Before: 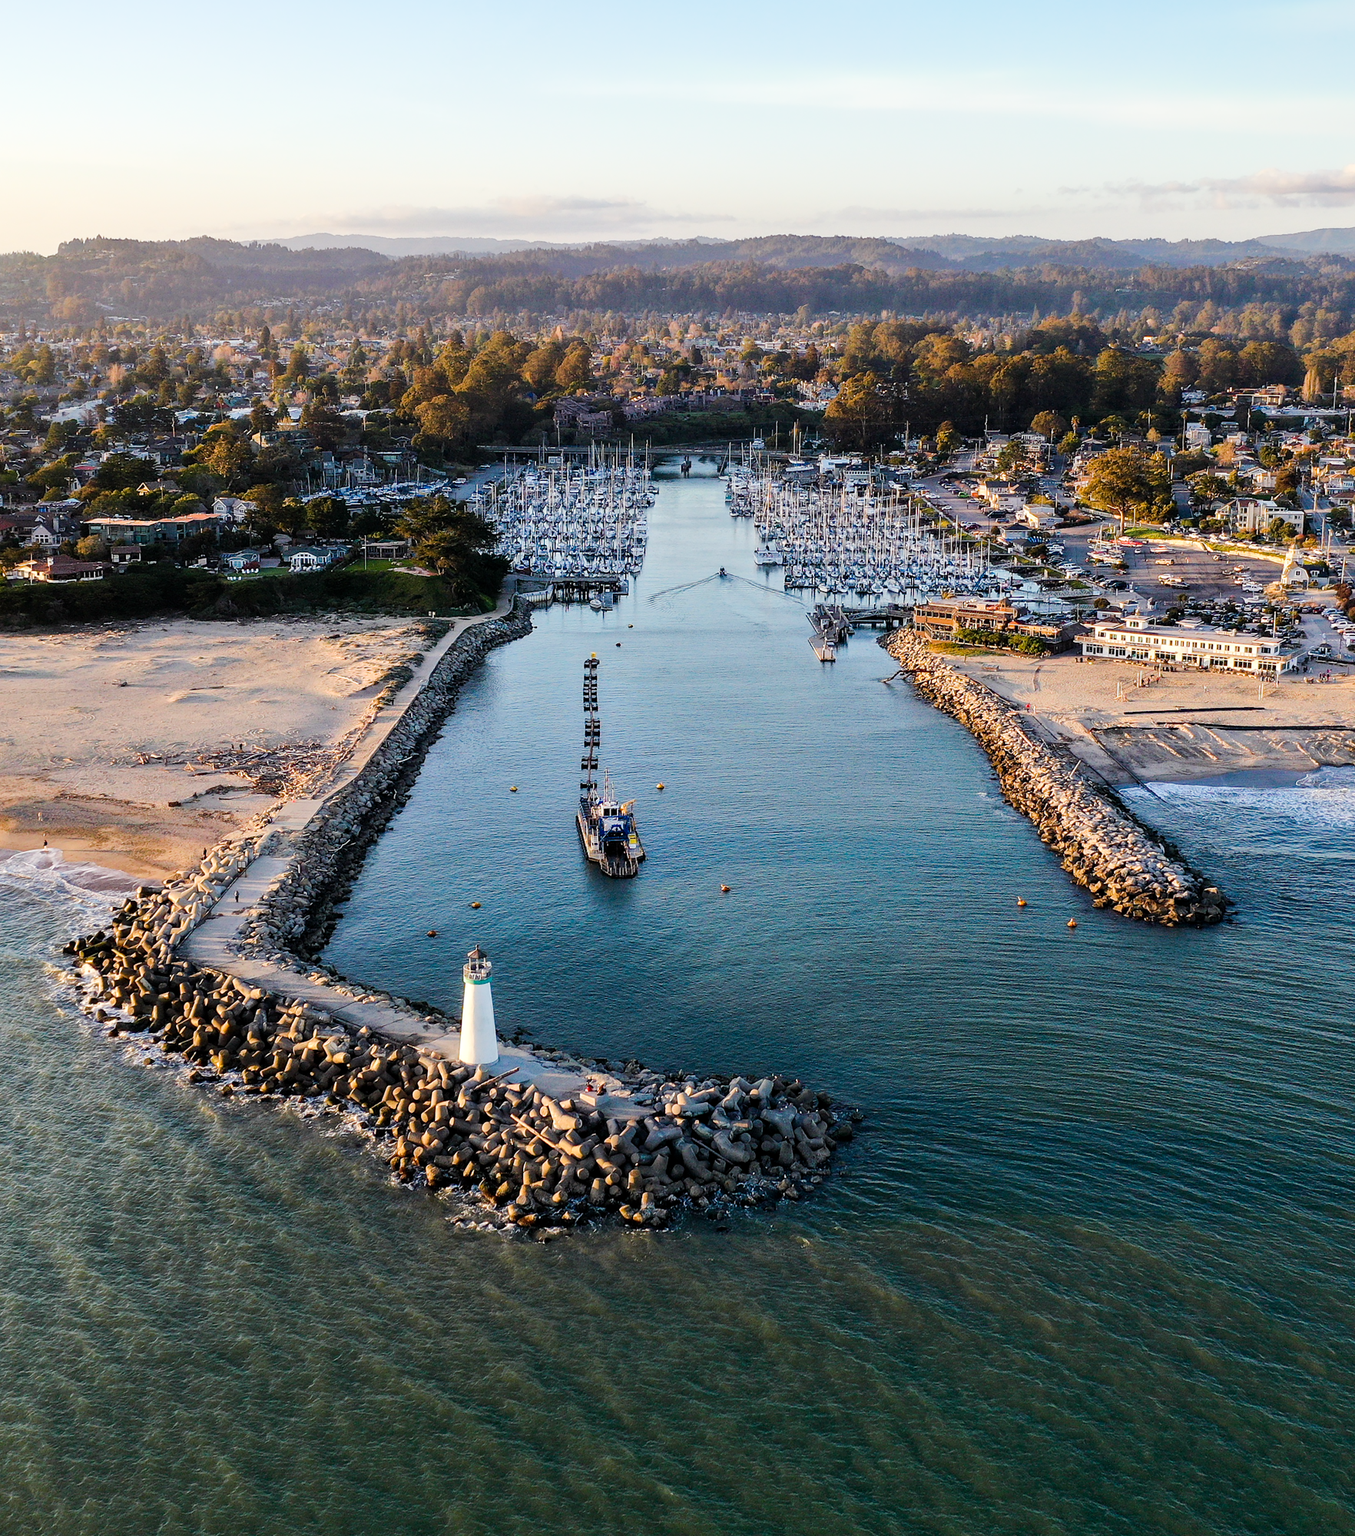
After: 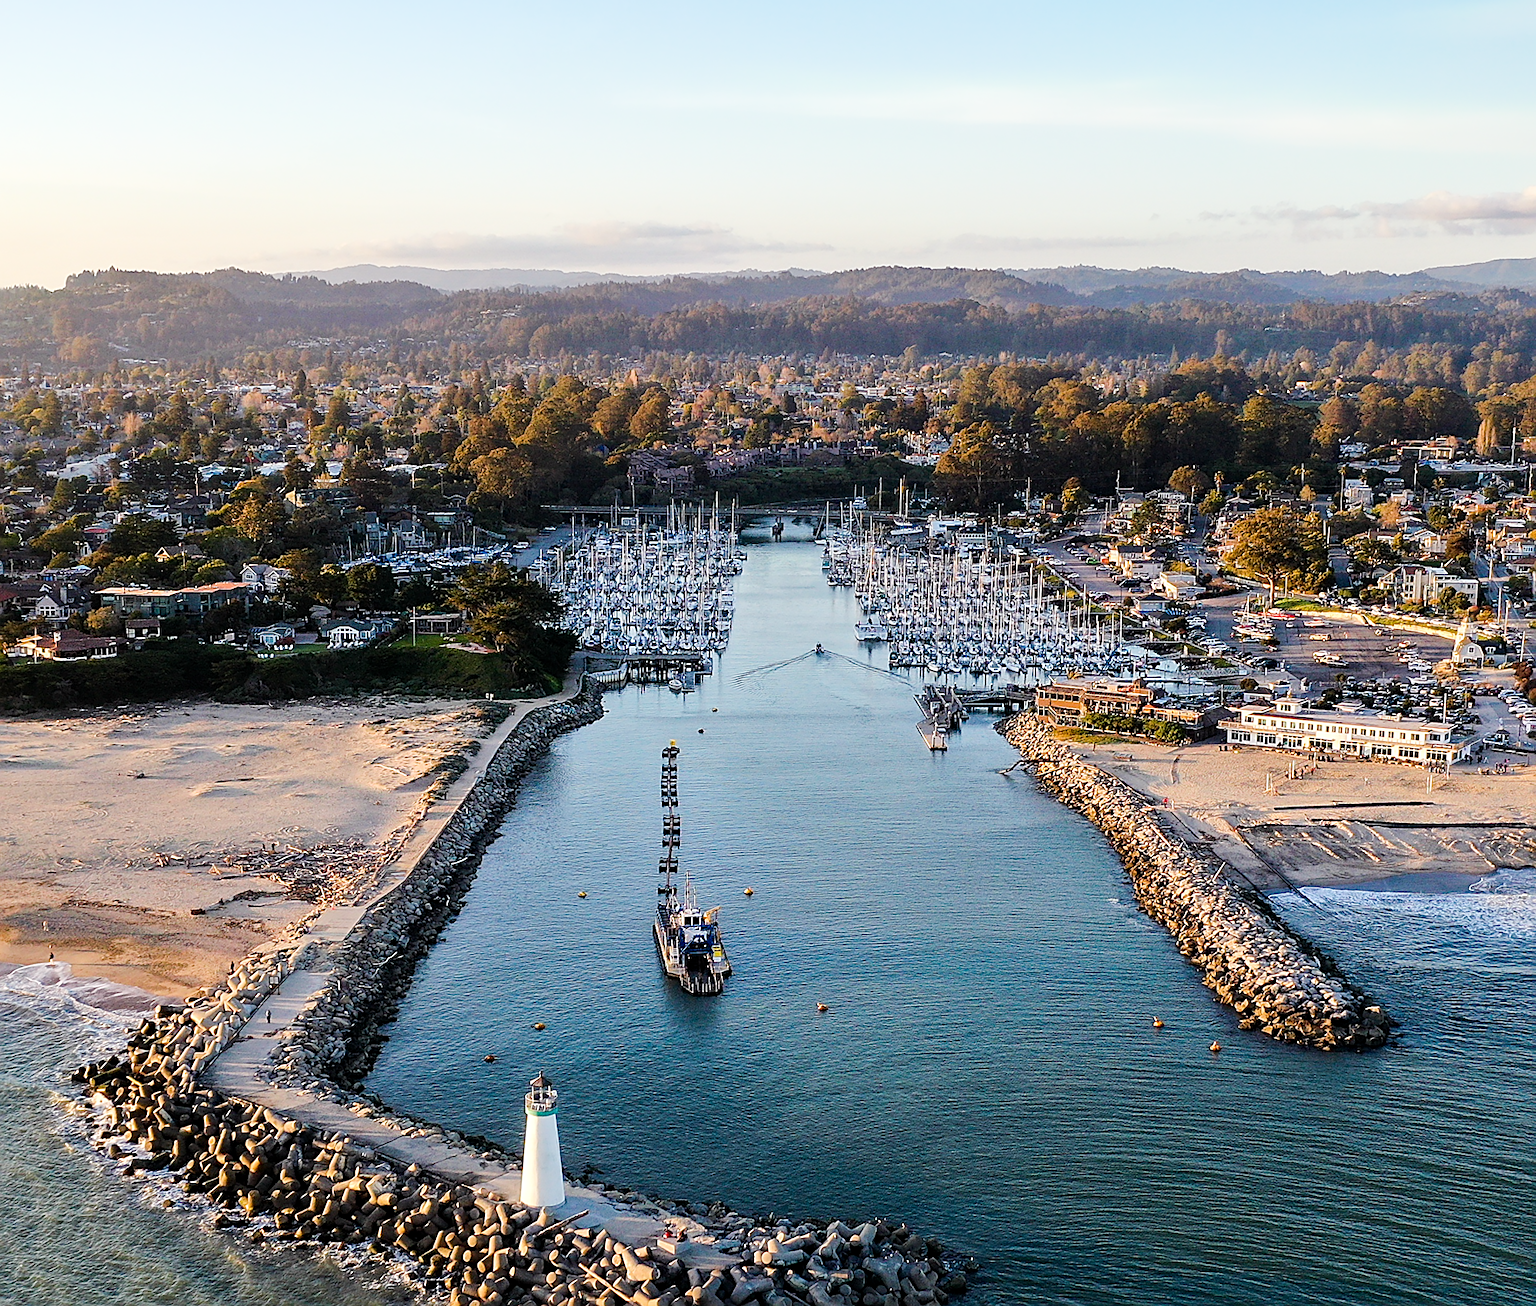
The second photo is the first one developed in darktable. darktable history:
sharpen: on, module defaults
crop: bottom 24.983%
tone equalizer: mask exposure compensation -0.485 EV
exposure: compensate exposure bias true, compensate highlight preservation false
